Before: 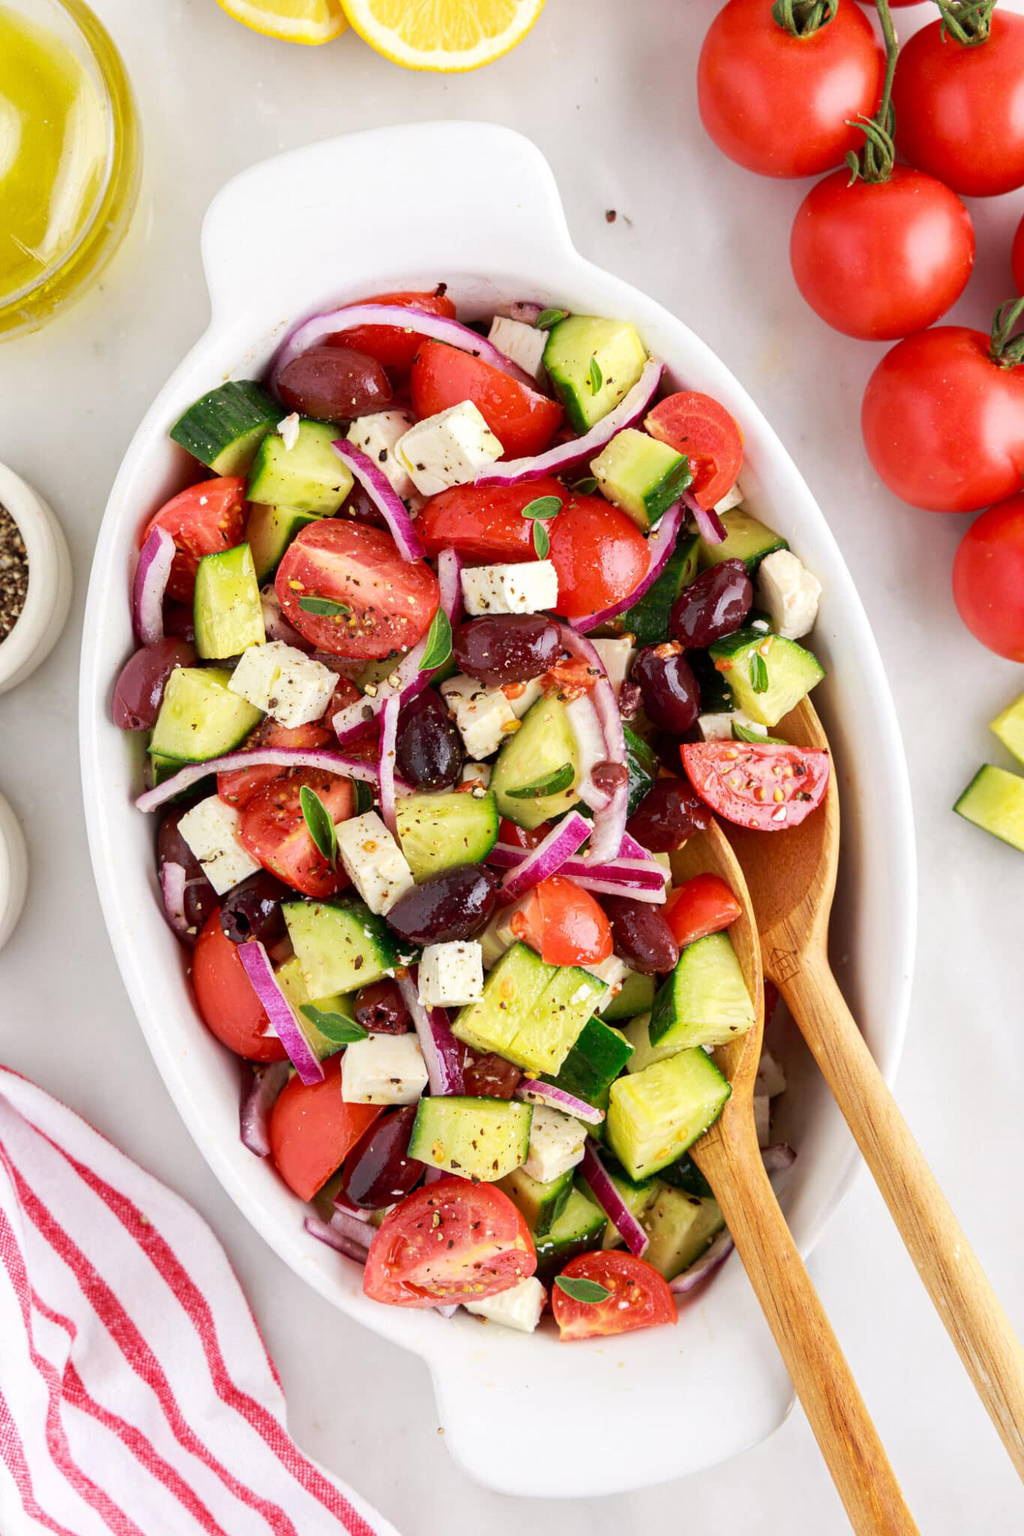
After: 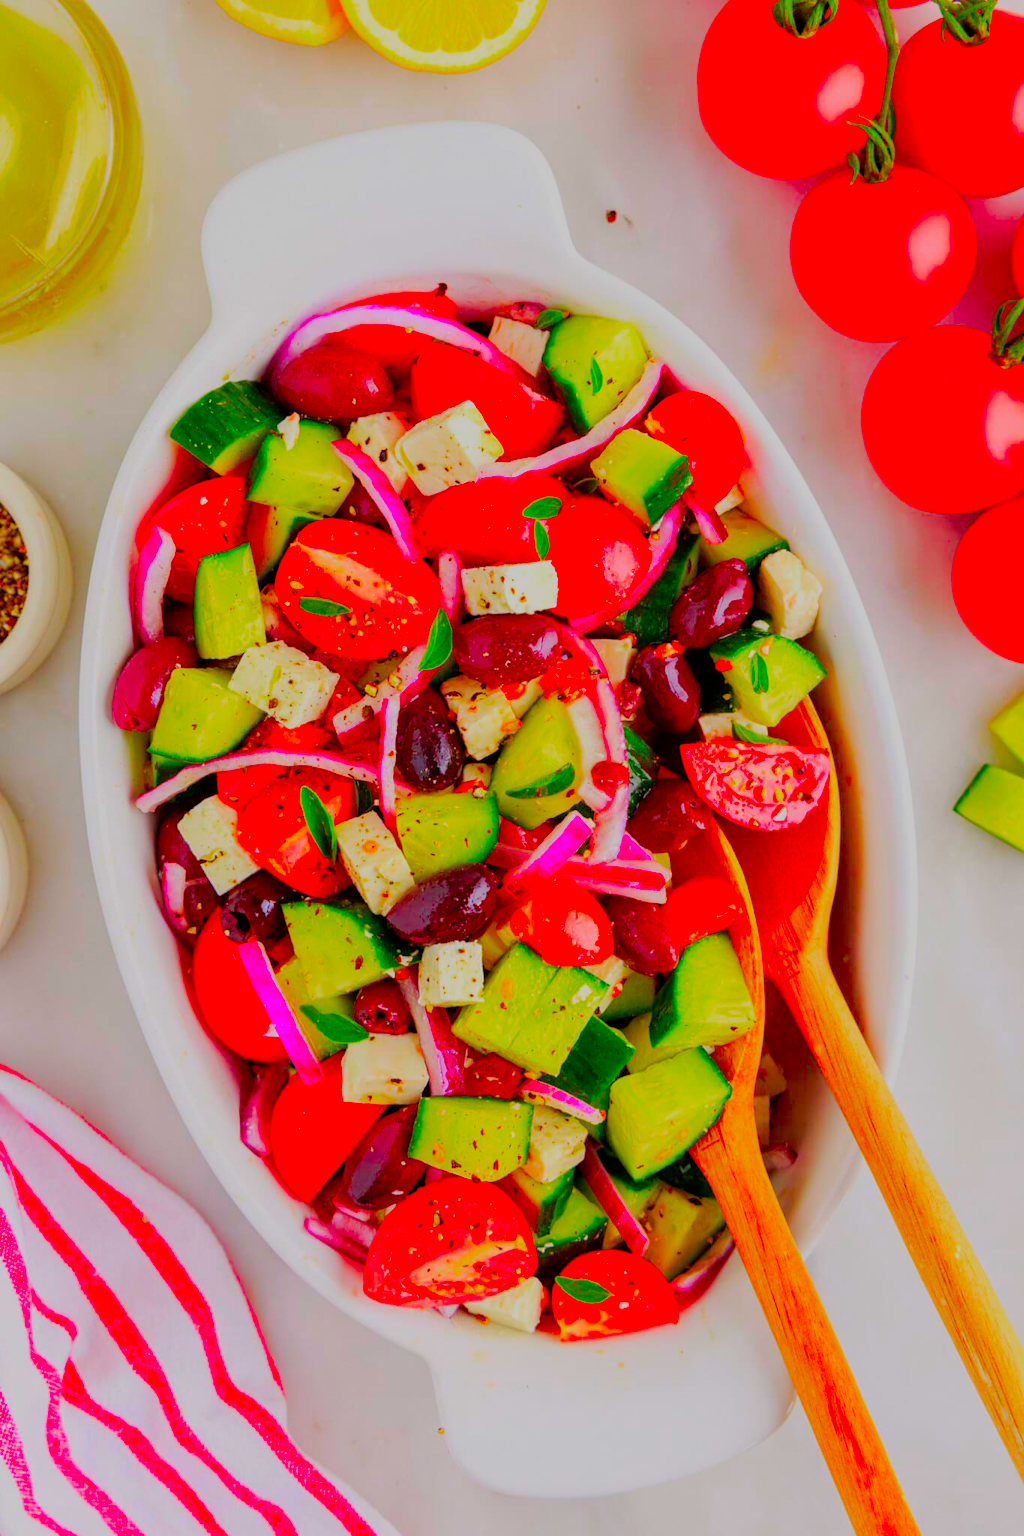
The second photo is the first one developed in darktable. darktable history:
color correction: saturation 3
filmic rgb: black relative exposure -7.65 EV, white relative exposure 4.56 EV, hardness 3.61
tone equalizer: -8 EV 0.25 EV, -7 EV 0.417 EV, -6 EV 0.417 EV, -5 EV 0.25 EV, -3 EV -0.25 EV, -2 EV -0.417 EV, -1 EV -0.417 EV, +0 EV -0.25 EV, edges refinement/feathering 500, mask exposure compensation -1.57 EV, preserve details guided filter
